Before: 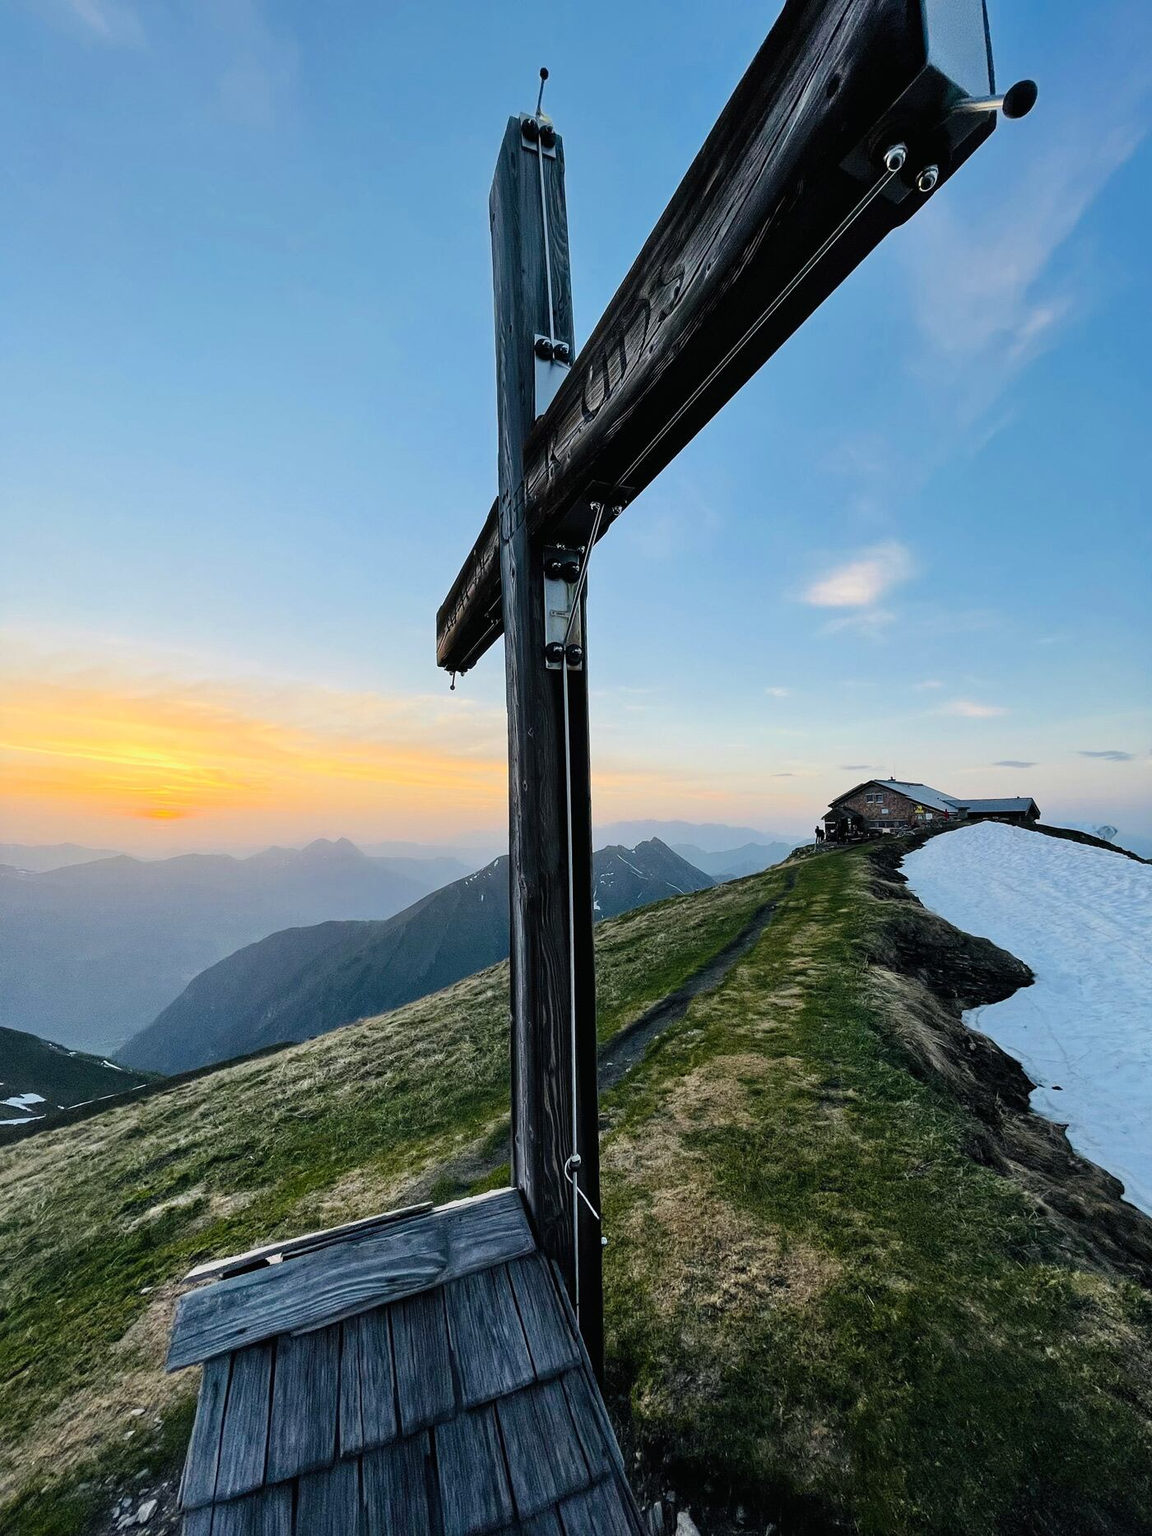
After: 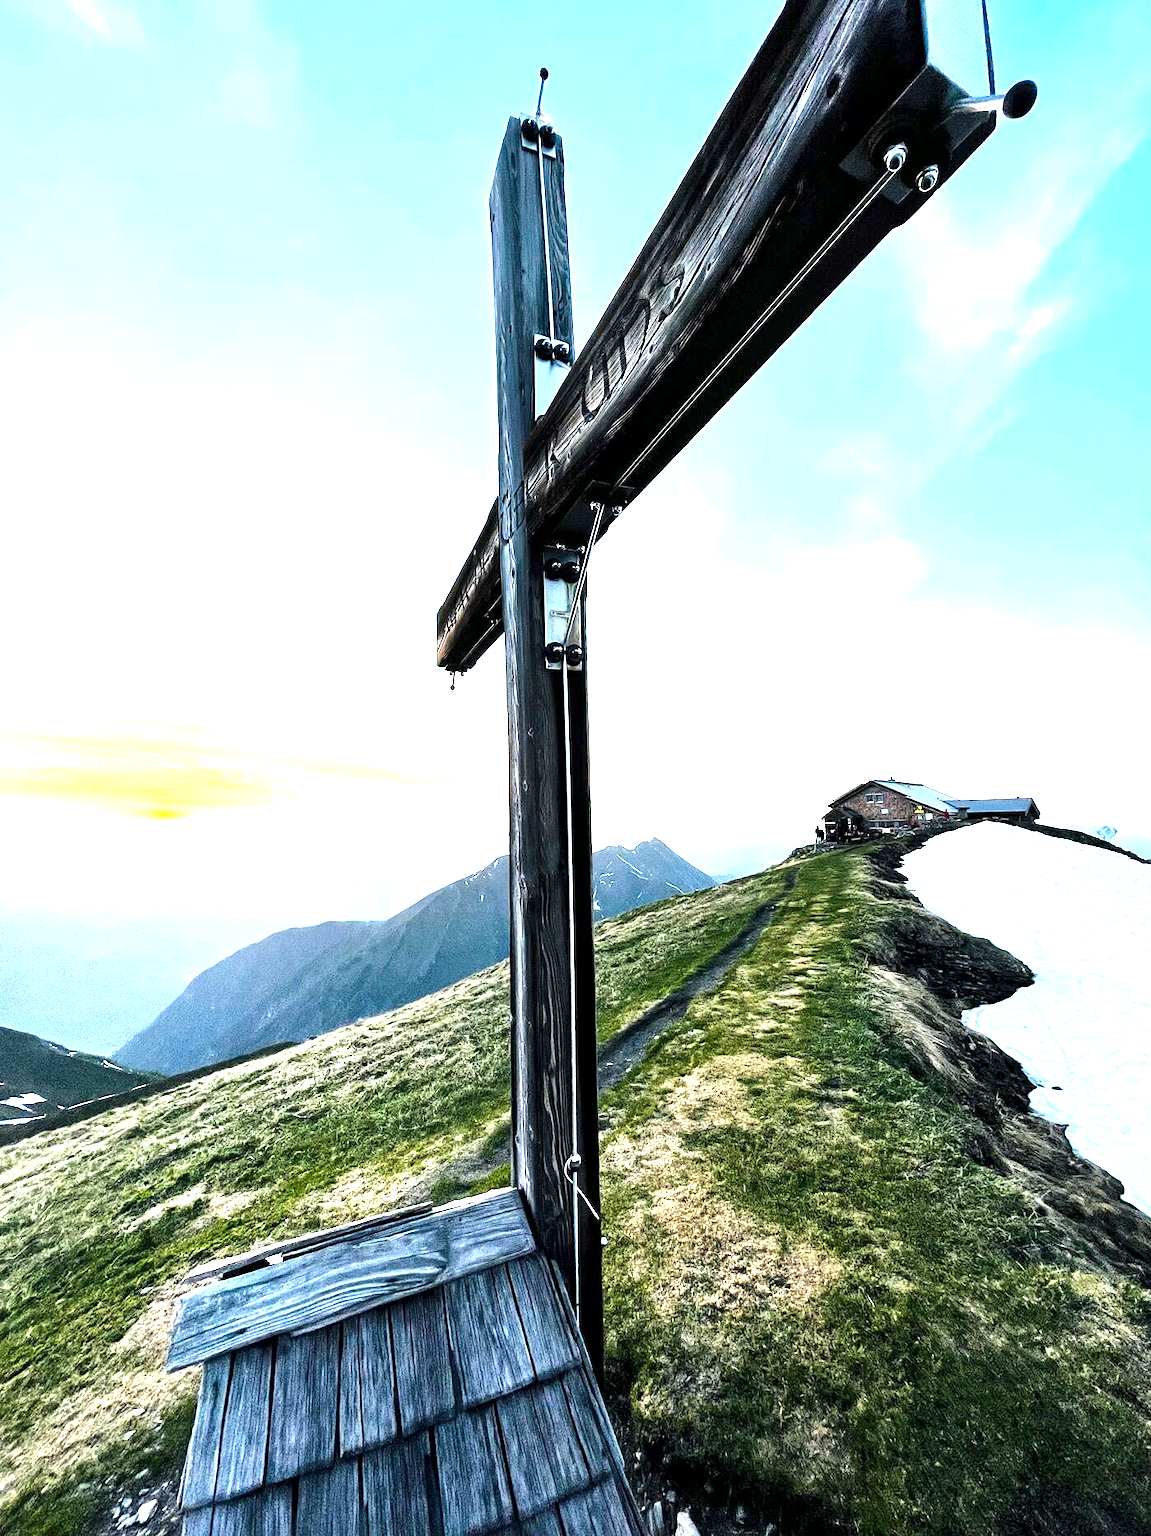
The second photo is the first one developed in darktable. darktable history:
exposure: black level correction 0.001, exposure 1.712 EV, compensate exposure bias true, compensate highlight preservation false
local contrast: mode bilateral grid, contrast 19, coarseness 51, detail 139%, midtone range 0.2
tone equalizer: -8 EV -0.428 EV, -7 EV -0.364 EV, -6 EV -0.338 EV, -5 EV -0.218 EV, -3 EV 0.243 EV, -2 EV 0.356 EV, -1 EV 0.367 EV, +0 EV 0.389 EV, edges refinement/feathering 500, mask exposure compensation -1.57 EV, preserve details no
